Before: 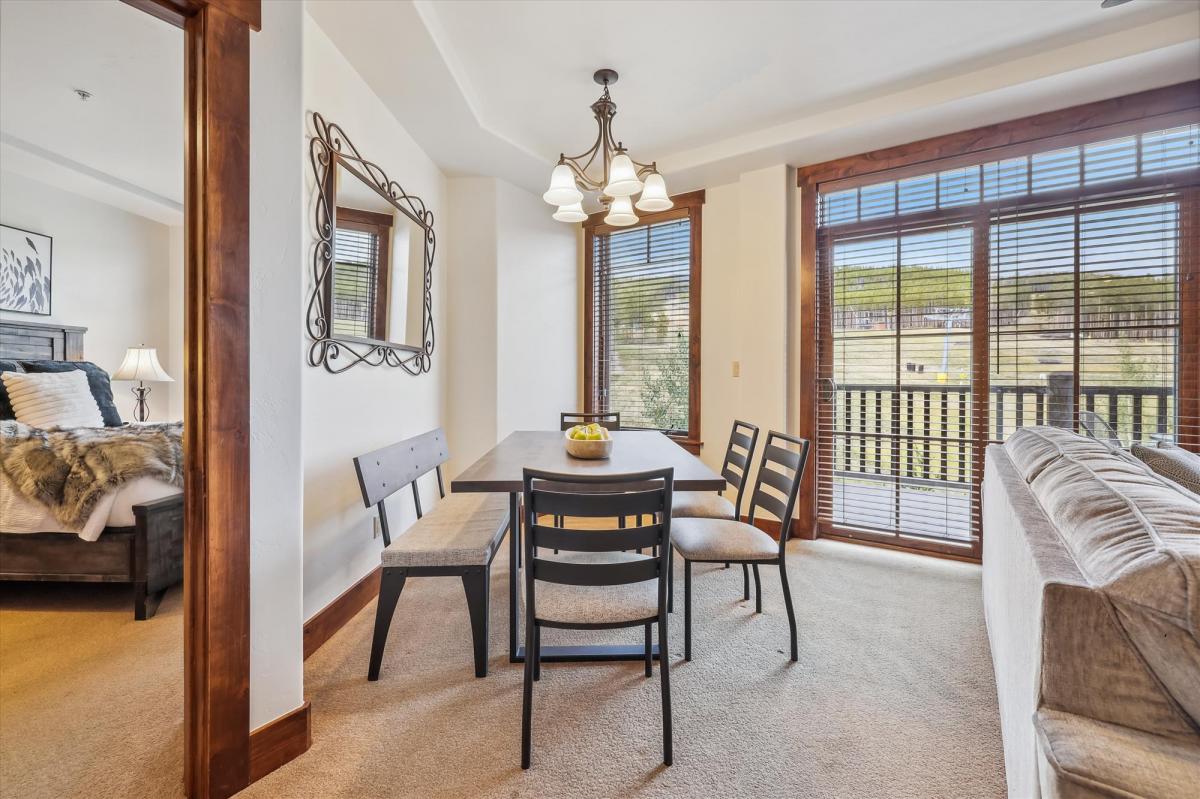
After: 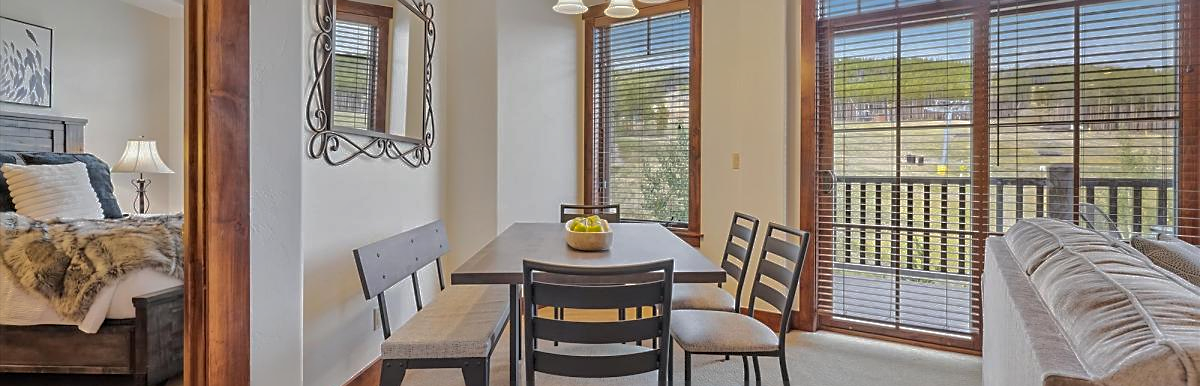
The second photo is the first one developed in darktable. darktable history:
sharpen: on, module defaults
crop and rotate: top 26.056%, bottom 25.543%
shadows and highlights: shadows 25, highlights -70
